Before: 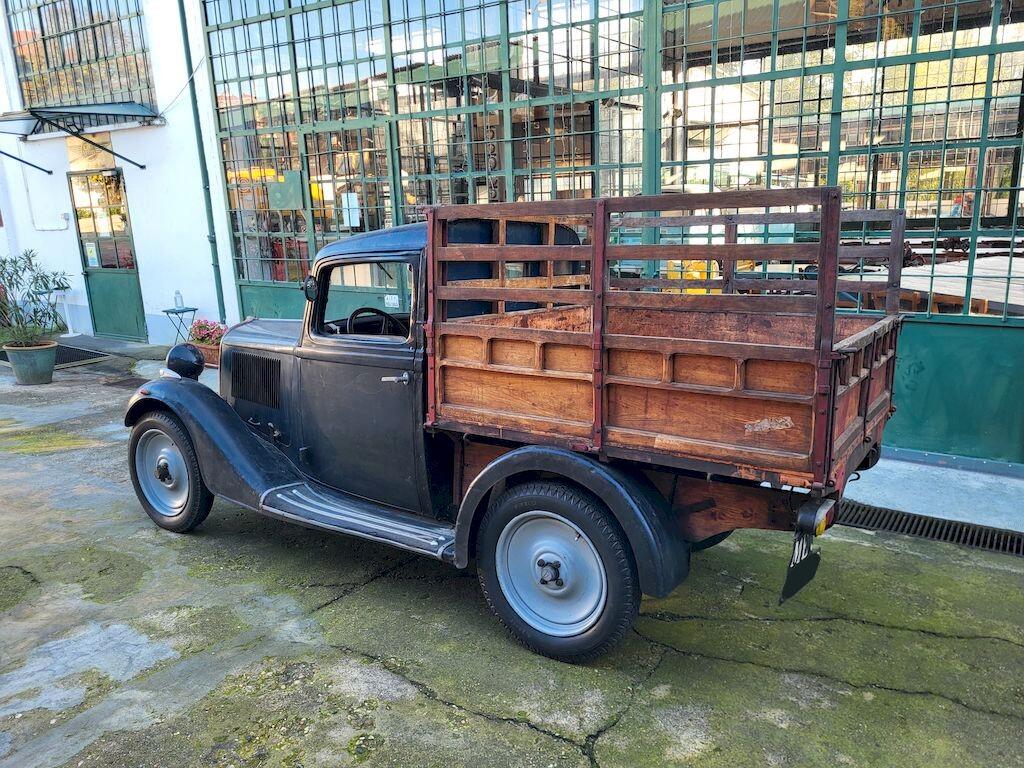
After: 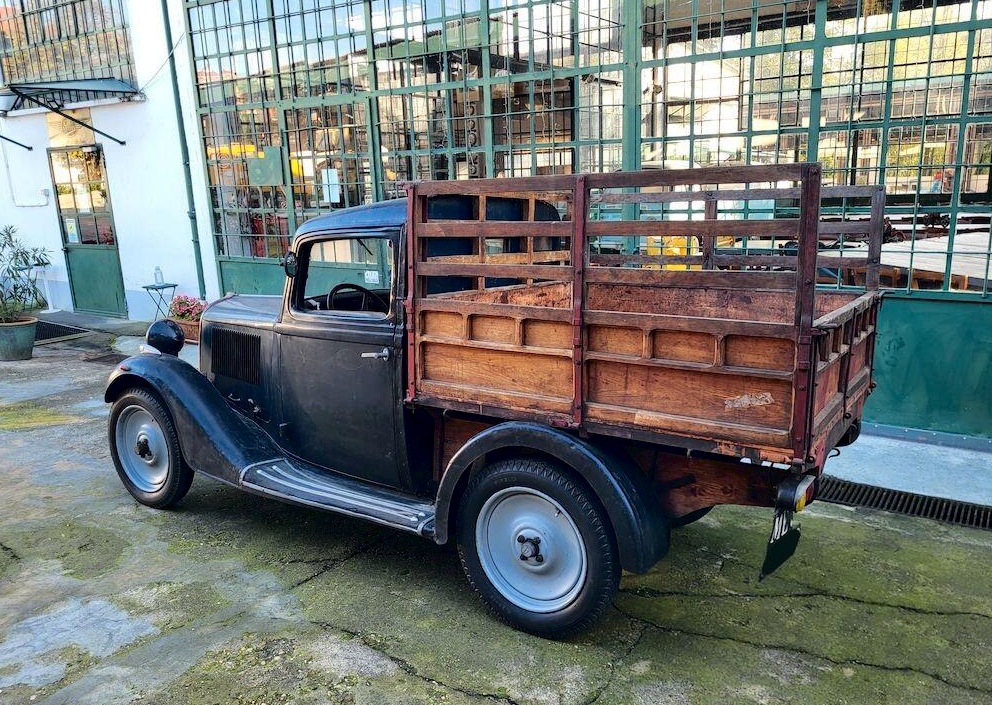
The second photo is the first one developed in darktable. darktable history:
crop: left 1.964%, top 3.251%, right 1.122%, bottom 4.933%
fill light: exposure -2 EV, width 8.6
